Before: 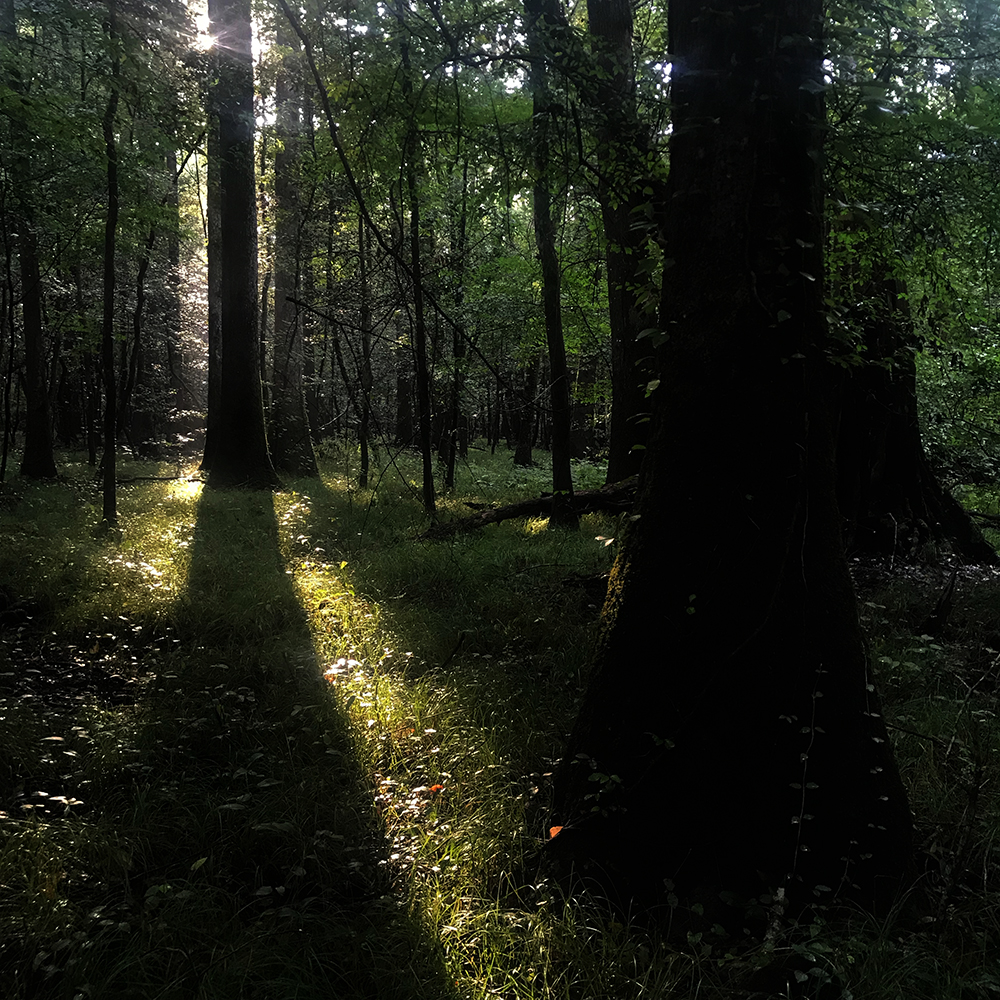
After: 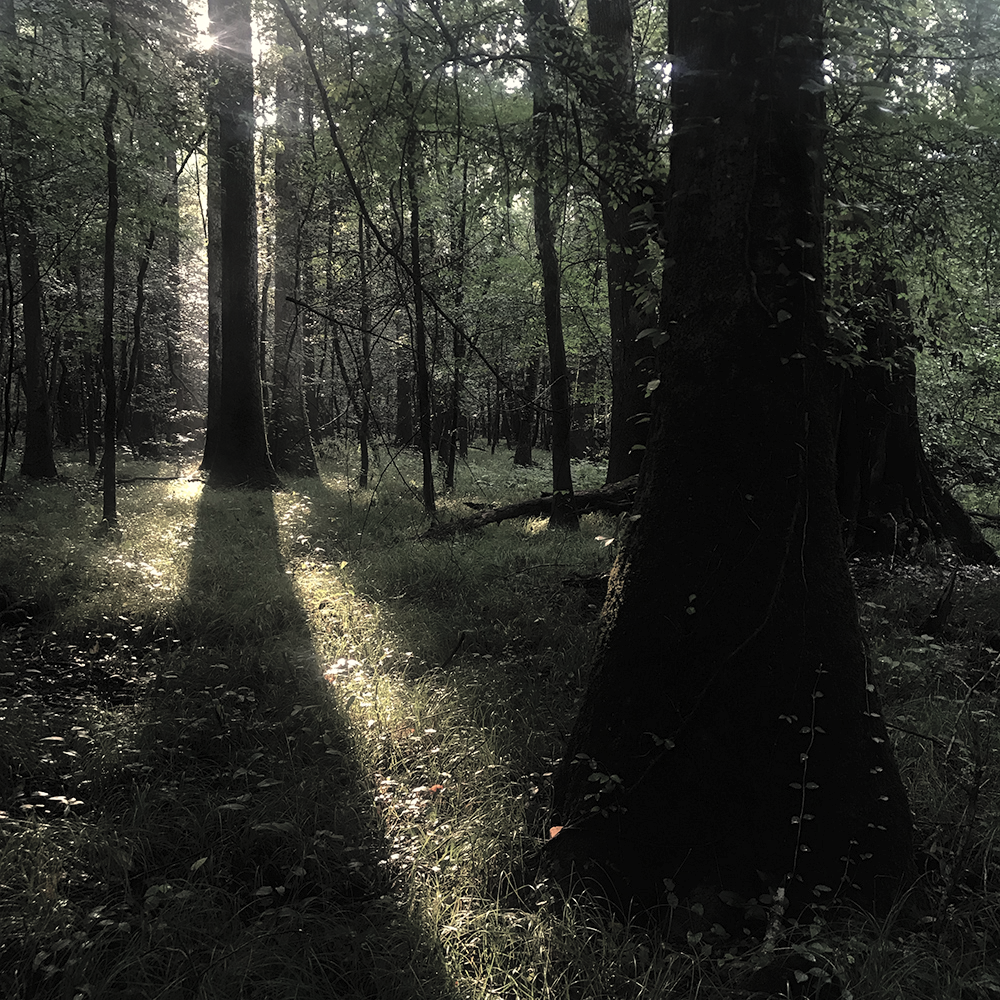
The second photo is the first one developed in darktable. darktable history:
white balance: red 1.029, blue 0.92
contrast brightness saturation: brightness 0.18, saturation -0.5
